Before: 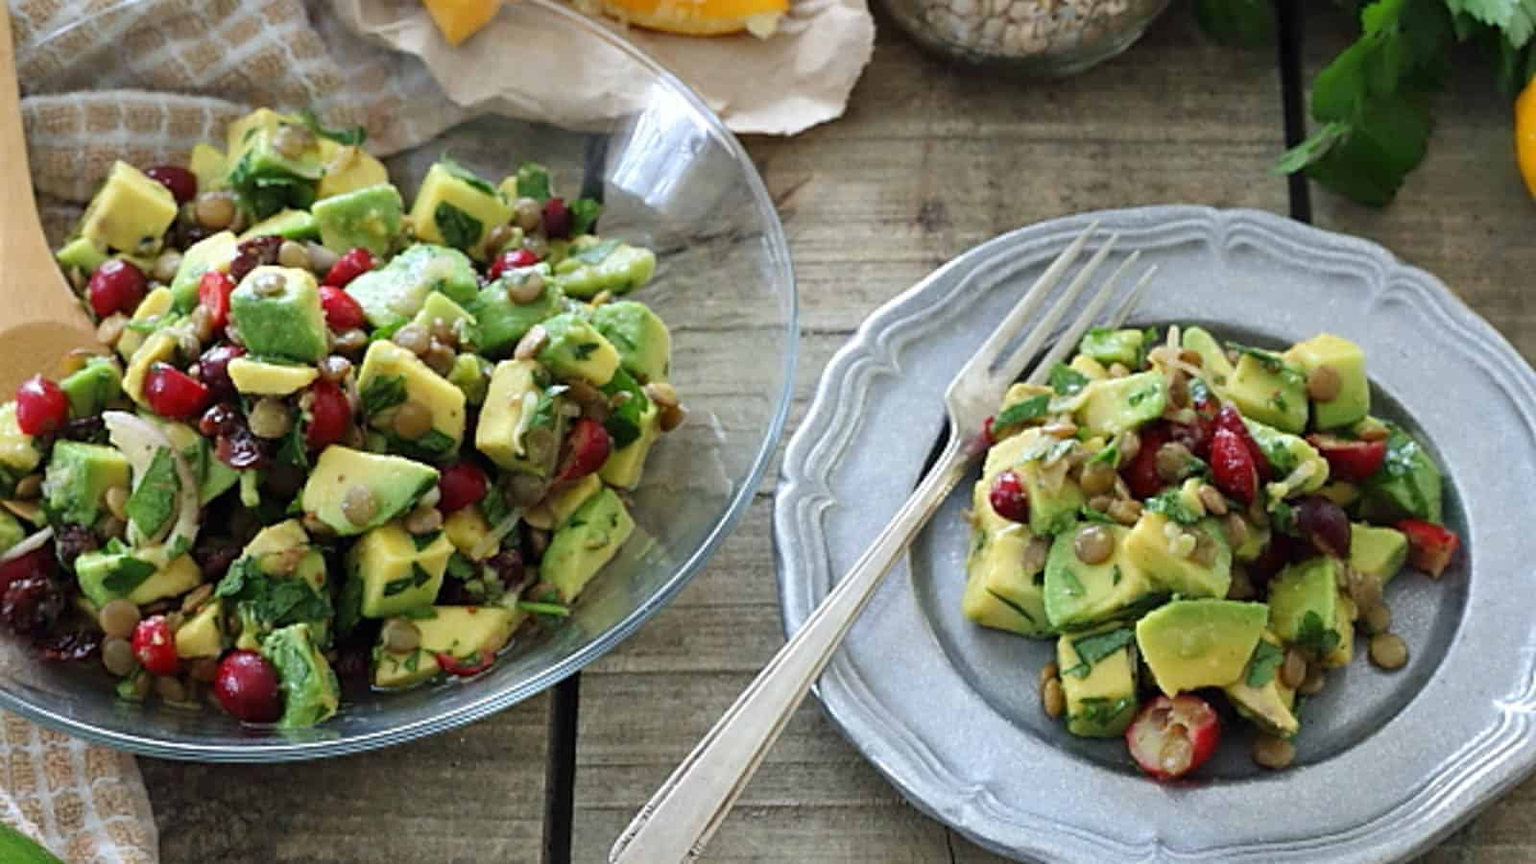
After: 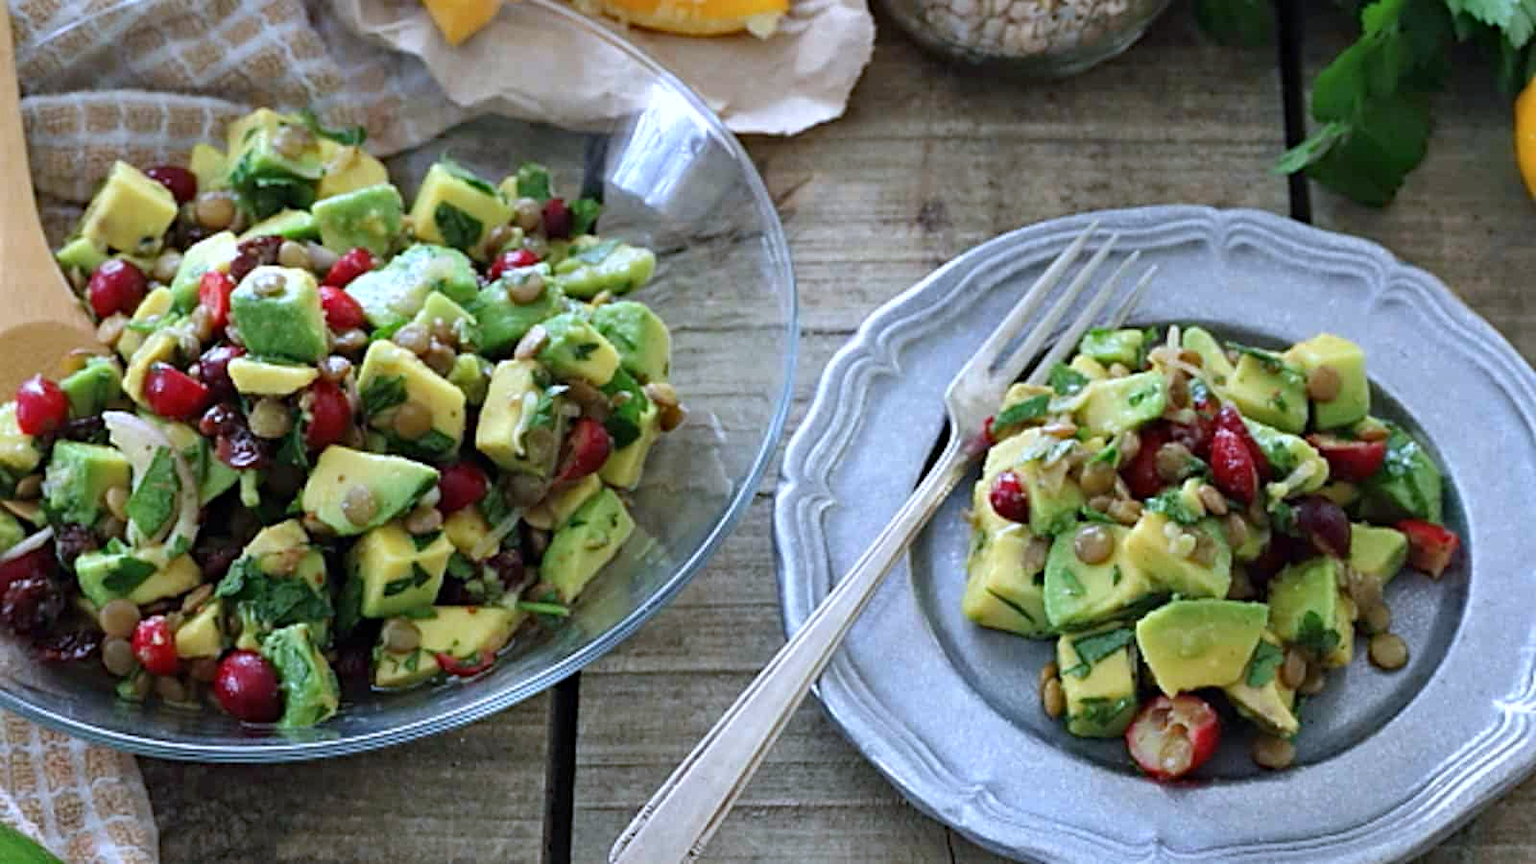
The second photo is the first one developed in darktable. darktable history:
color calibration: illuminant as shot in camera, x 0.37, y 0.382, temperature 4318.45 K
haze removal: compatibility mode true, adaptive false
